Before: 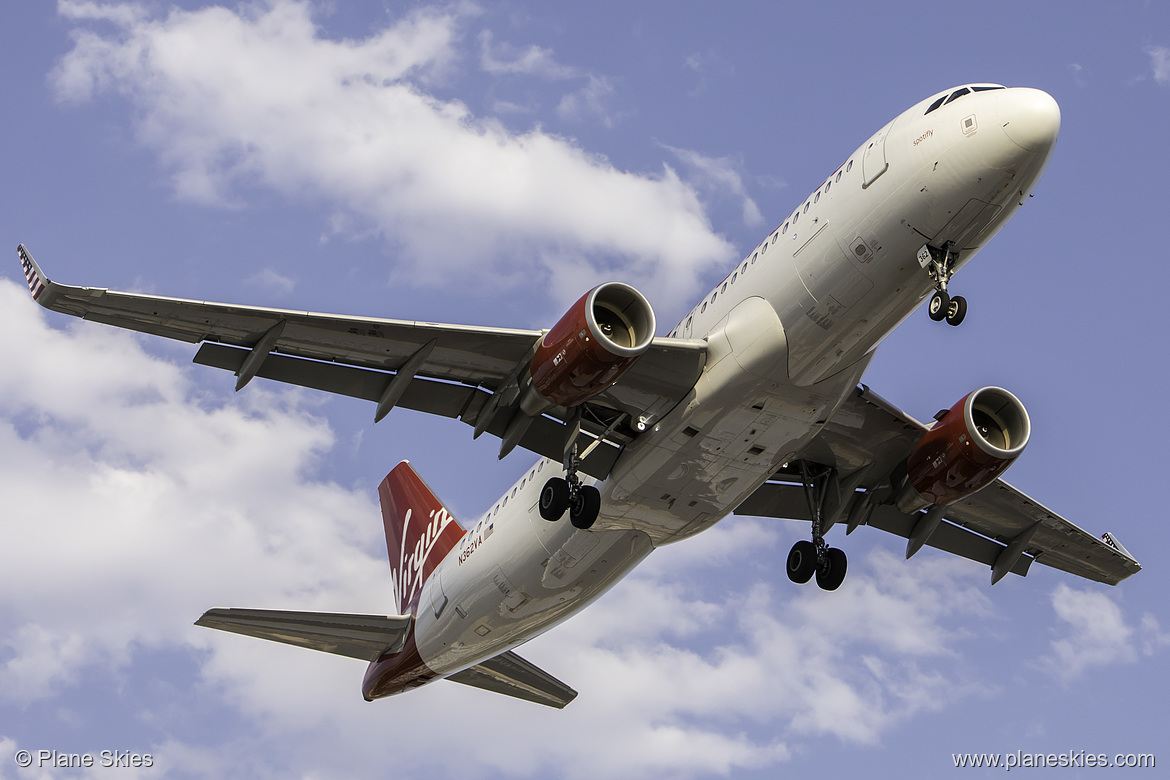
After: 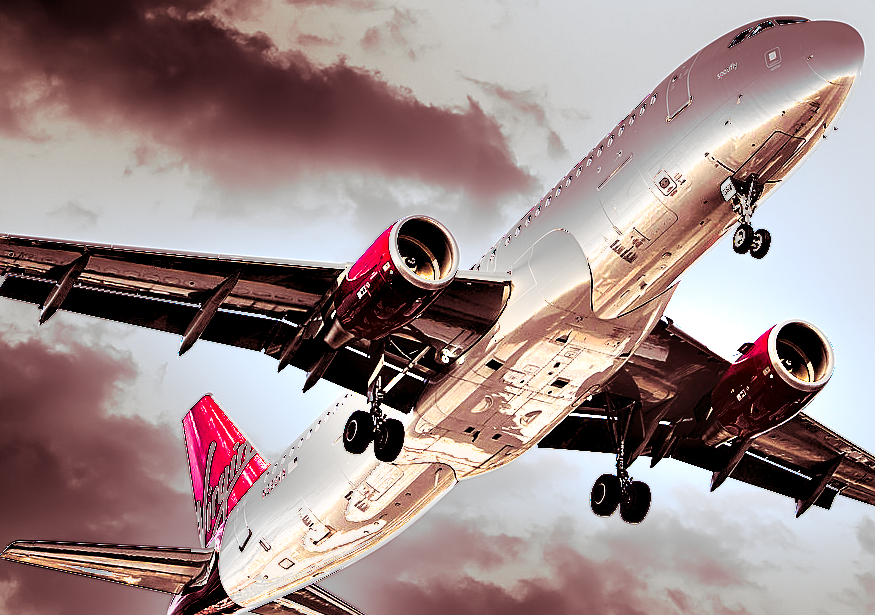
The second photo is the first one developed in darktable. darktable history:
exposure: black level correction 0.001, exposure 2.607 EV, compensate exposure bias true, compensate highlight preservation false
sharpen: on, module defaults
split-toning: highlights › hue 187.2°, highlights › saturation 0.83, balance -68.05, compress 56.43%
crop: left 16.768%, top 8.653%, right 8.362%, bottom 12.485%
shadows and highlights: soften with gaussian
